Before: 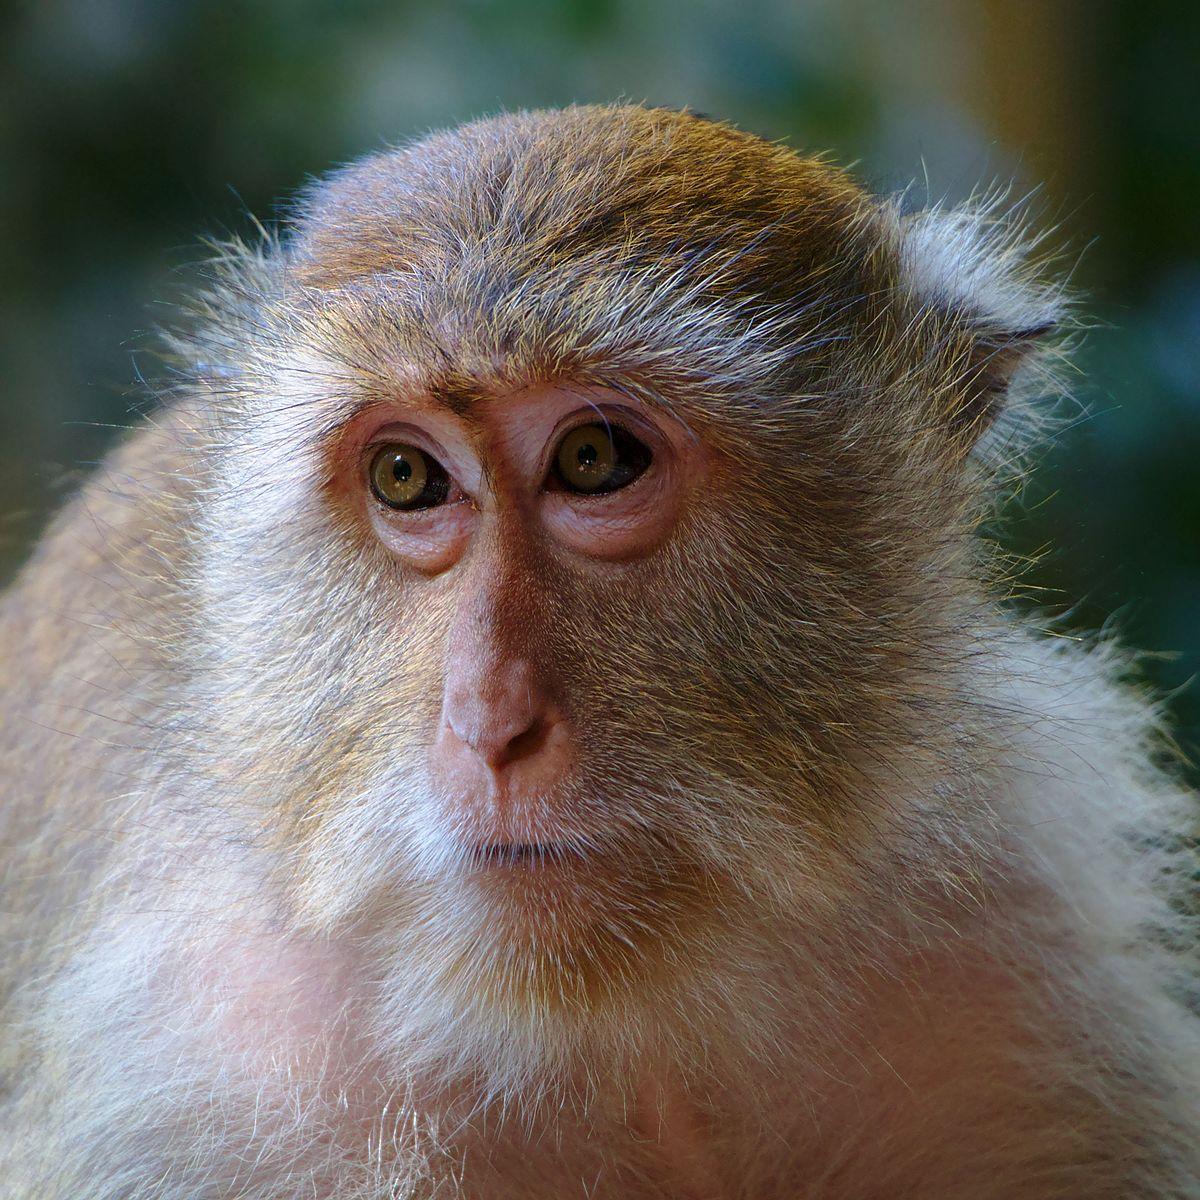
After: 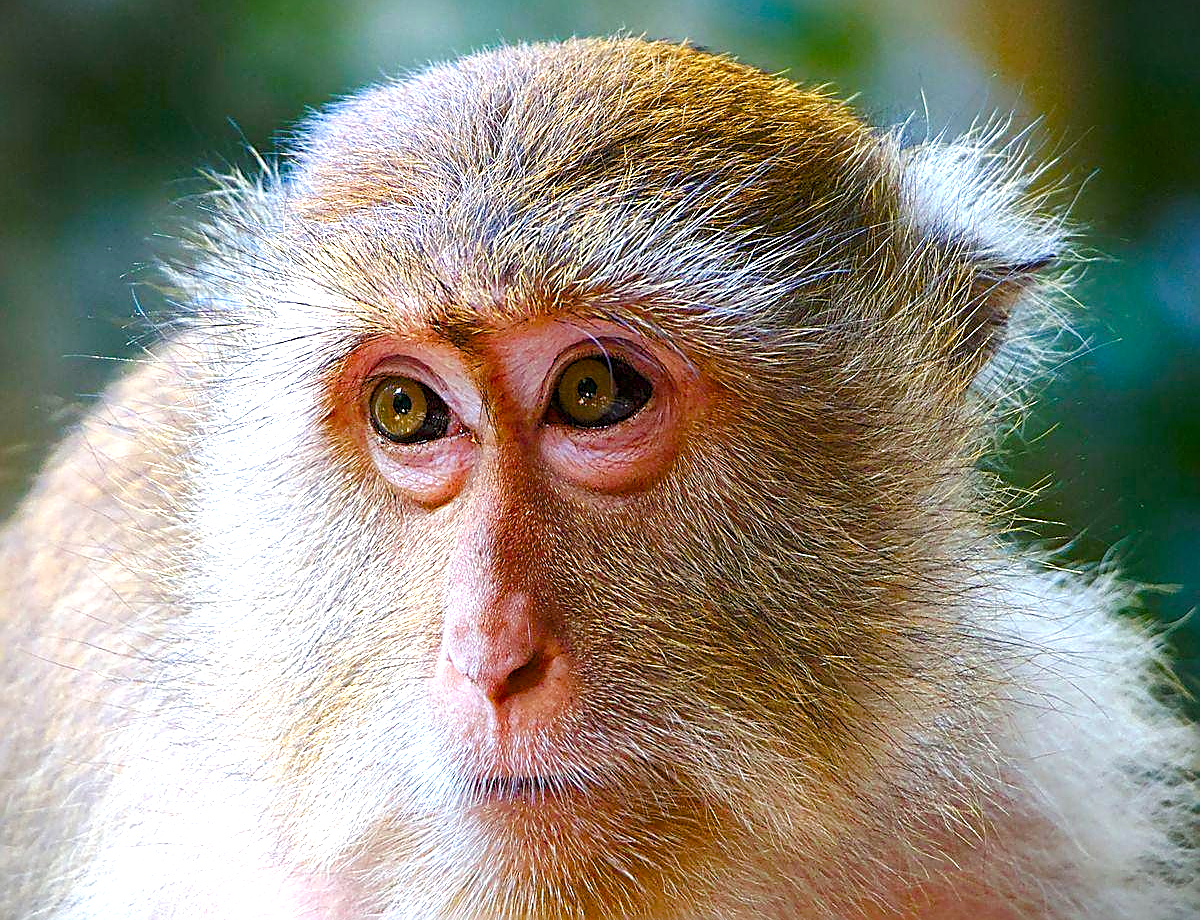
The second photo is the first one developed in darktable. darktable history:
color balance: contrast fulcrum 17.78%
vignetting: fall-off start 91.19%
sharpen: amount 1
color balance rgb: perceptual saturation grading › global saturation 35%, perceptual saturation grading › highlights -30%, perceptual saturation grading › shadows 35%, perceptual brilliance grading › global brilliance 3%, perceptual brilliance grading › highlights -3%, perceptual brilliance grading › shadows 3%
crop: top 5.667%, bottom 17.637%
exposure: black level correction 0, exposure 1.1 EV, compensate highlight preservation false
